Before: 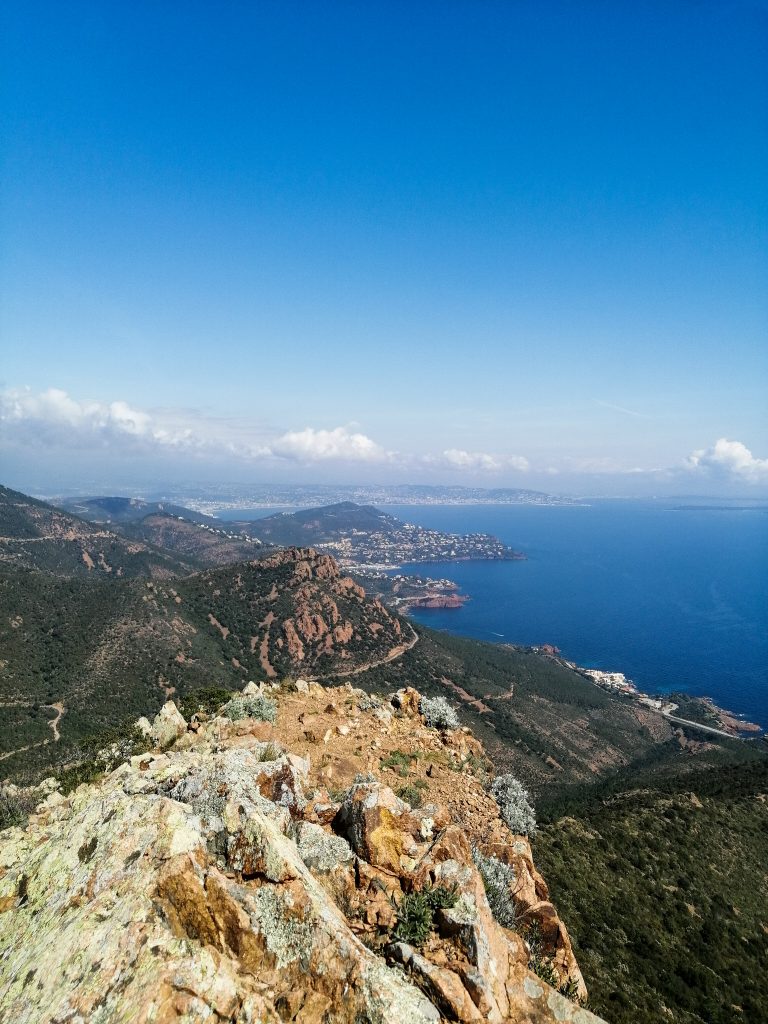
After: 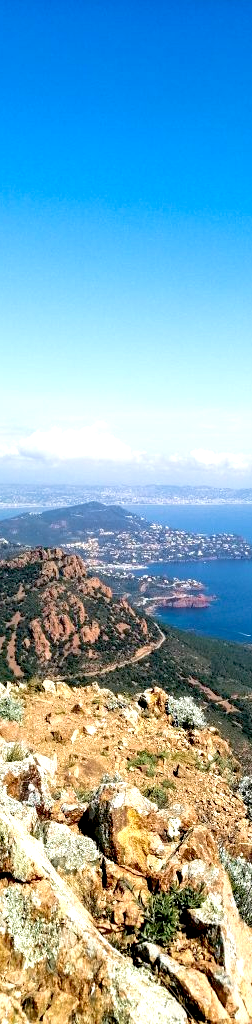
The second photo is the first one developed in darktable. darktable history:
crop: left 32.968%, right 33.778%
exposure: black level correction 0.012, exposure 0.695 EV, compensate exposure bias true, compensate highlight preservation false
velvia: on, module defaults
